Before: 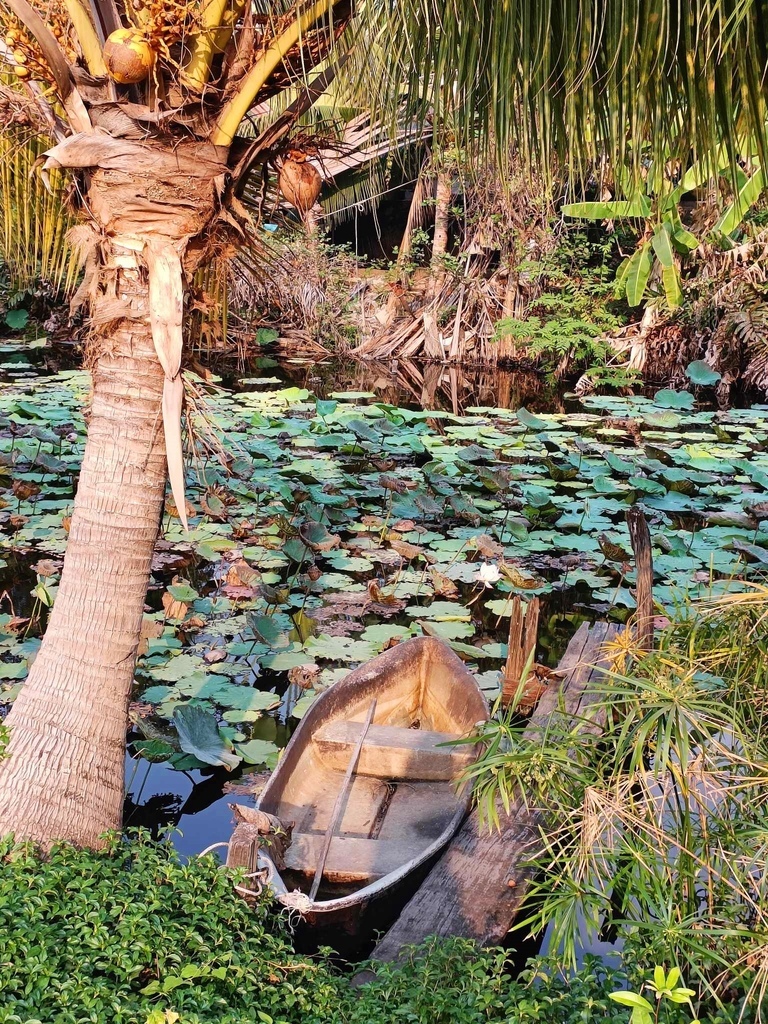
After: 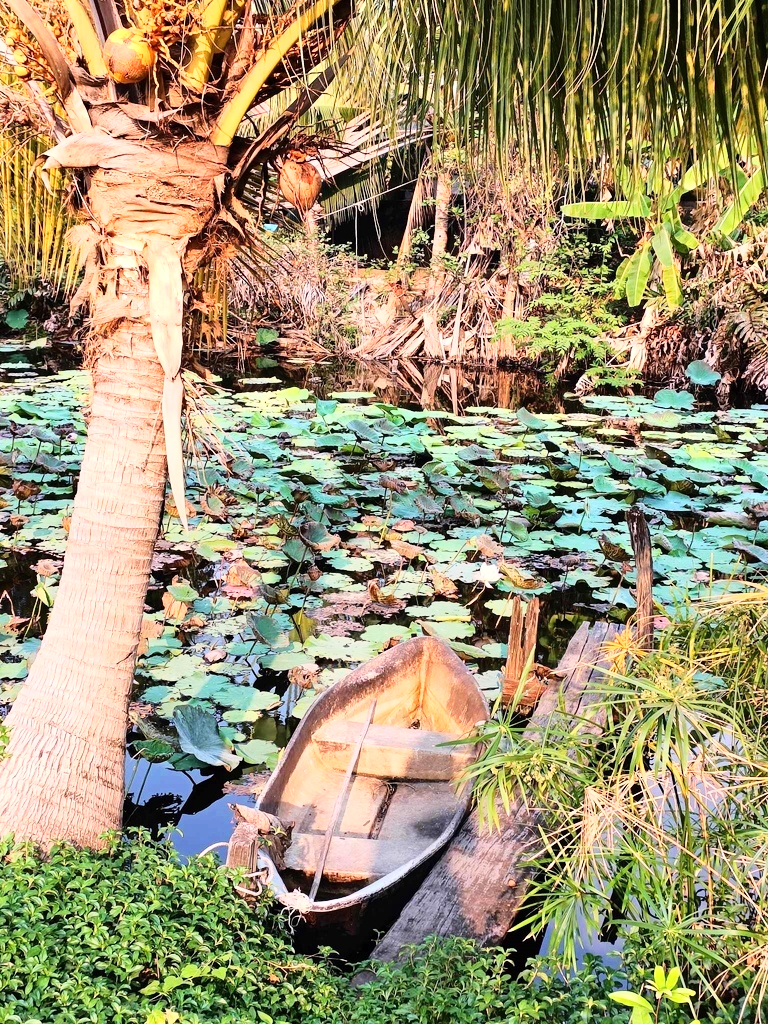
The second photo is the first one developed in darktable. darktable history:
exposure: black level correction 0.001, exposure 0.017 EV, compensate exposure bias true, compensate highlight preservation false
base curve: curves: ch0 [(0, 0) (0.028, 0.03) (0.121, 0.232) (0.46, 0.748) (0.859, 0.968) (1, 1)]
